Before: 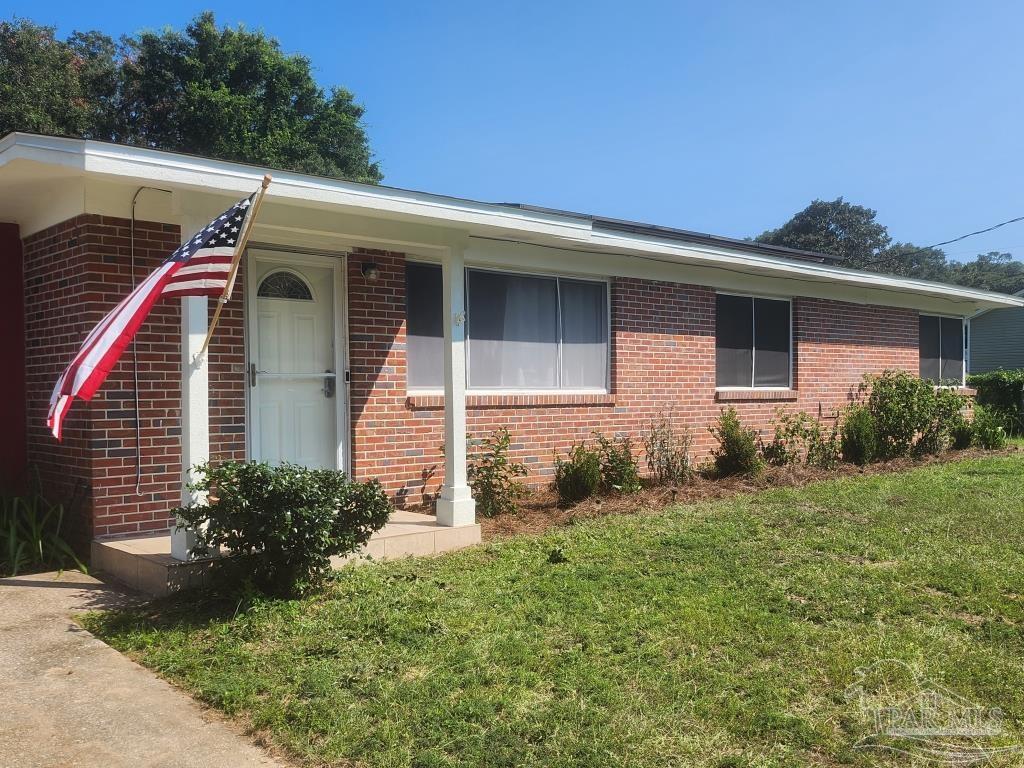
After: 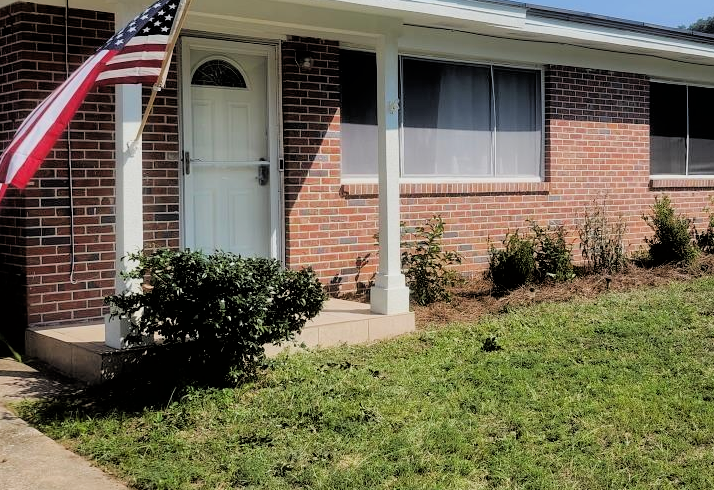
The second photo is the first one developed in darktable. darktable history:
crop: left 6.502%, top 27.659%, right 23.744%, bottom 8.425%
filmic rgb: black relative exposure -3.38 EV, white relative exposure 3.46 EV, hardness 2.36, contrast 1.104
